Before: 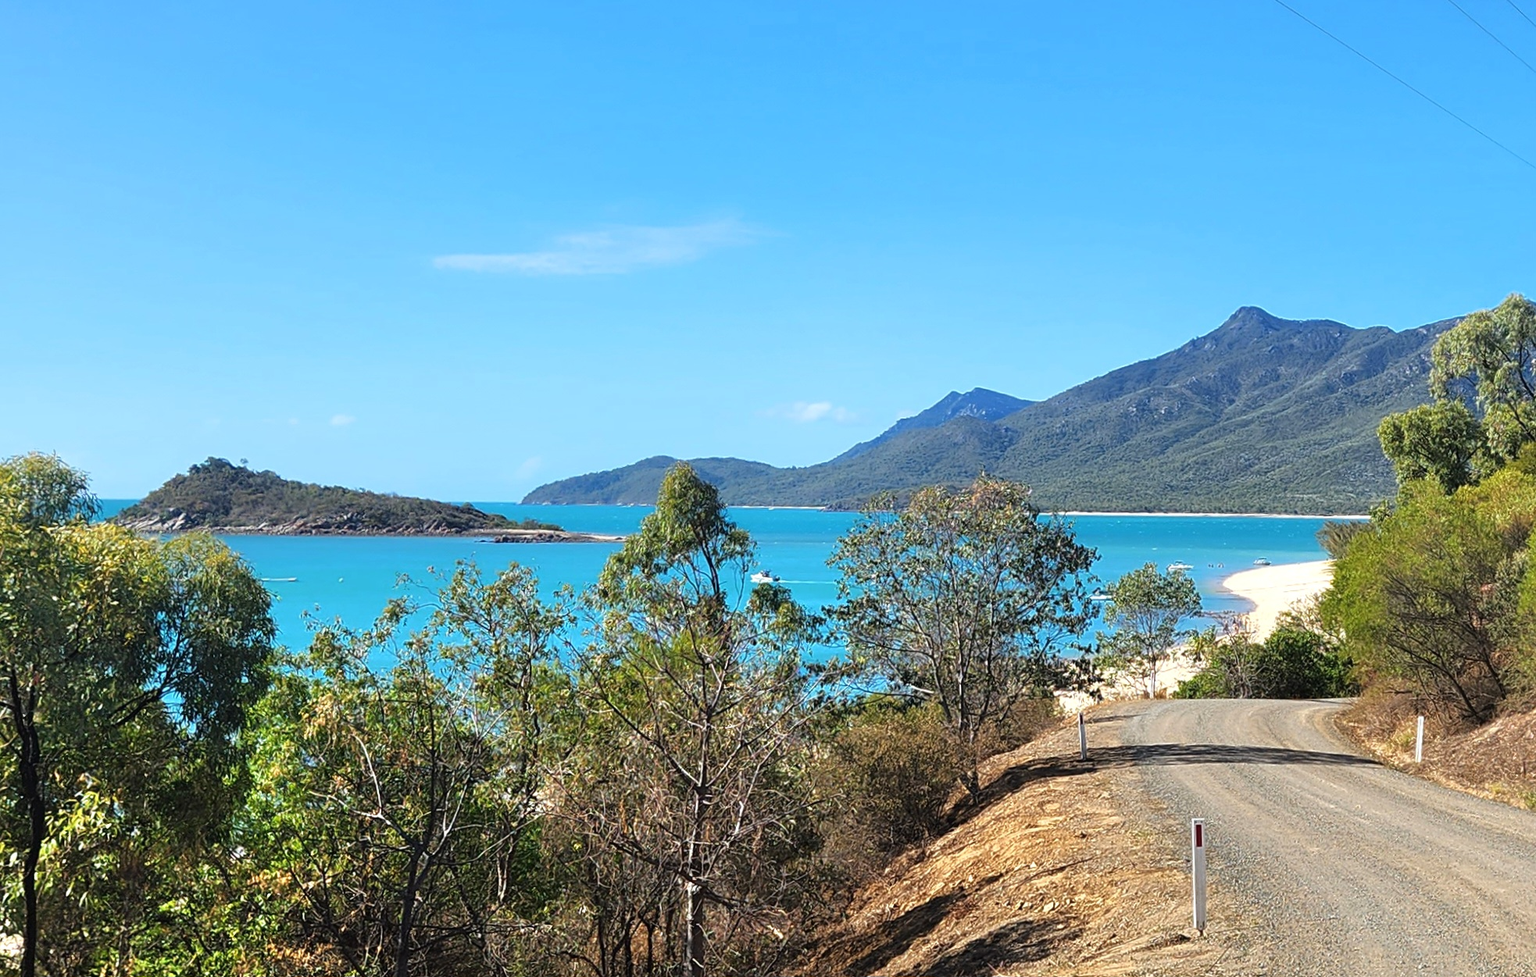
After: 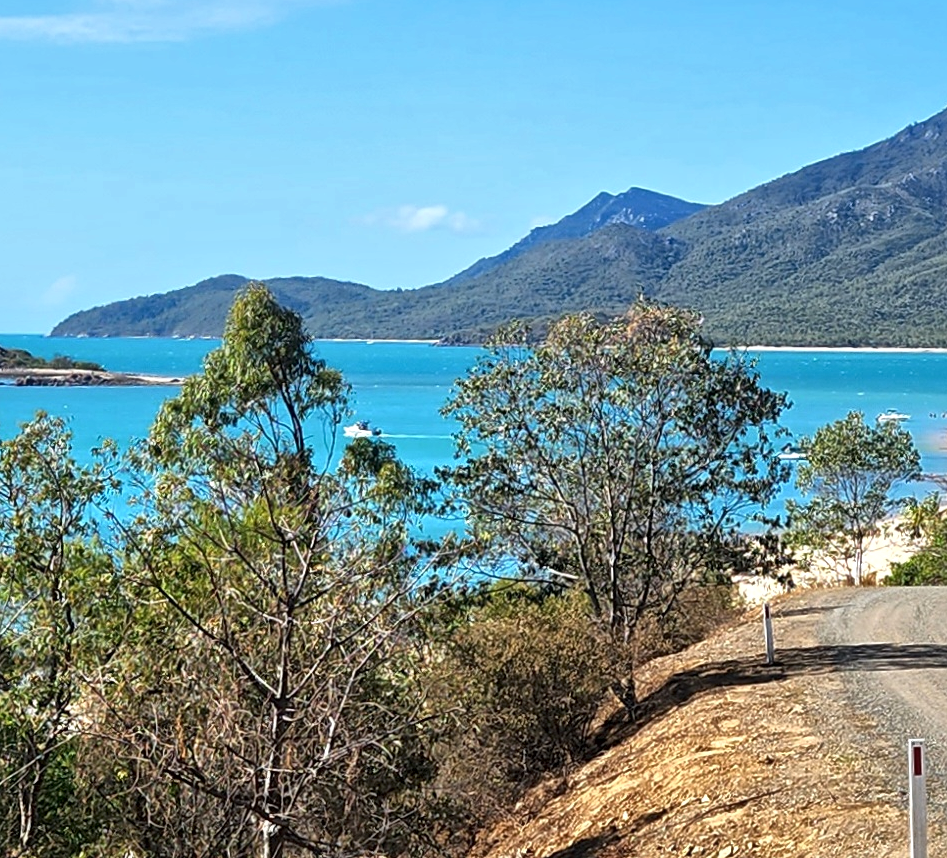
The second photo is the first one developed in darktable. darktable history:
crop: left 31.414%, top 24.728%, right 20.401%, bottom 6.624%
local contrast: mode bilateral grid, contrast 21, coarseness 20, detail 150%, midtone range 0.2
exposure: exposure -0.02 EV, compensate exposure bias true, compensate highlight preservation false
